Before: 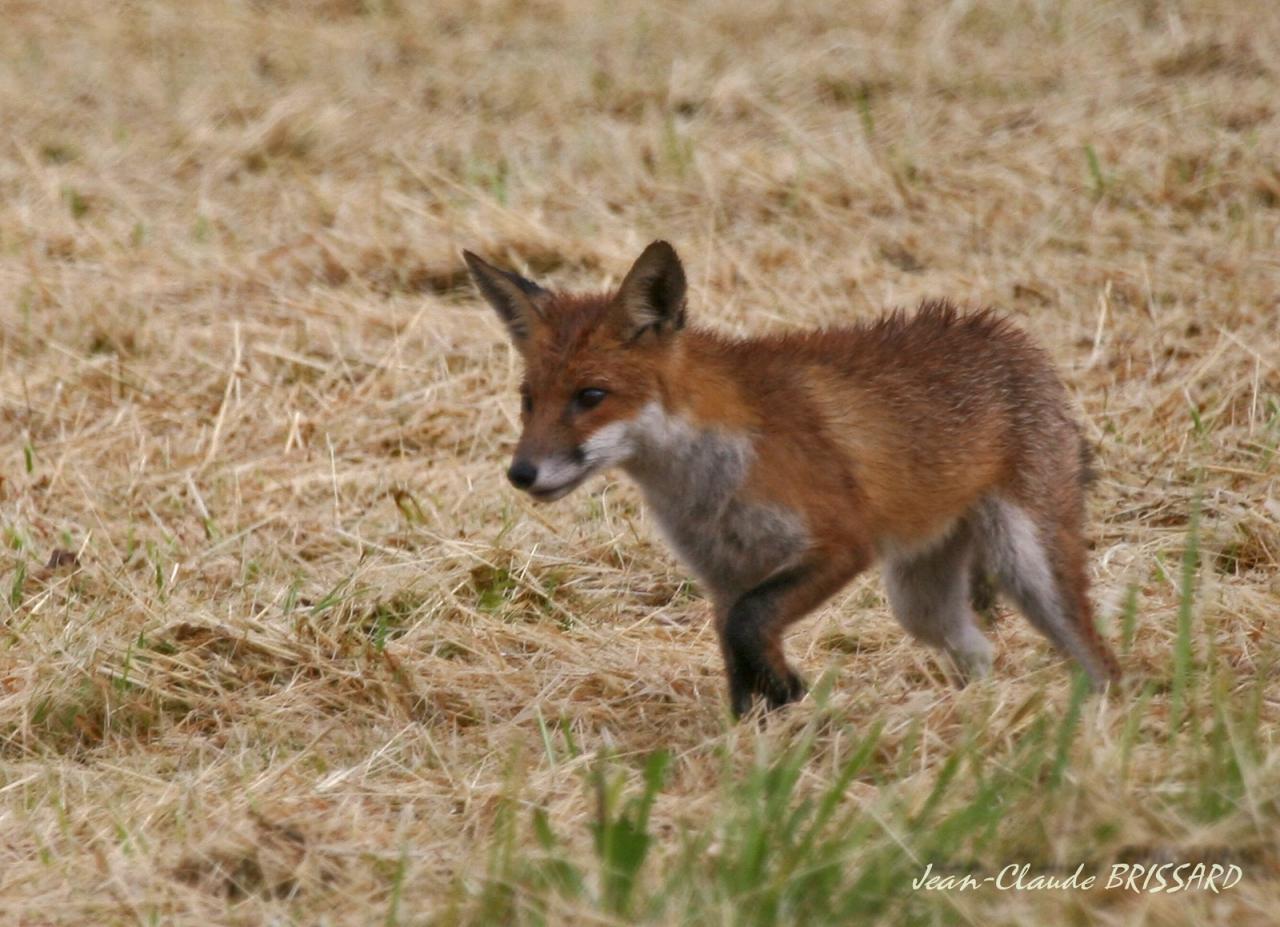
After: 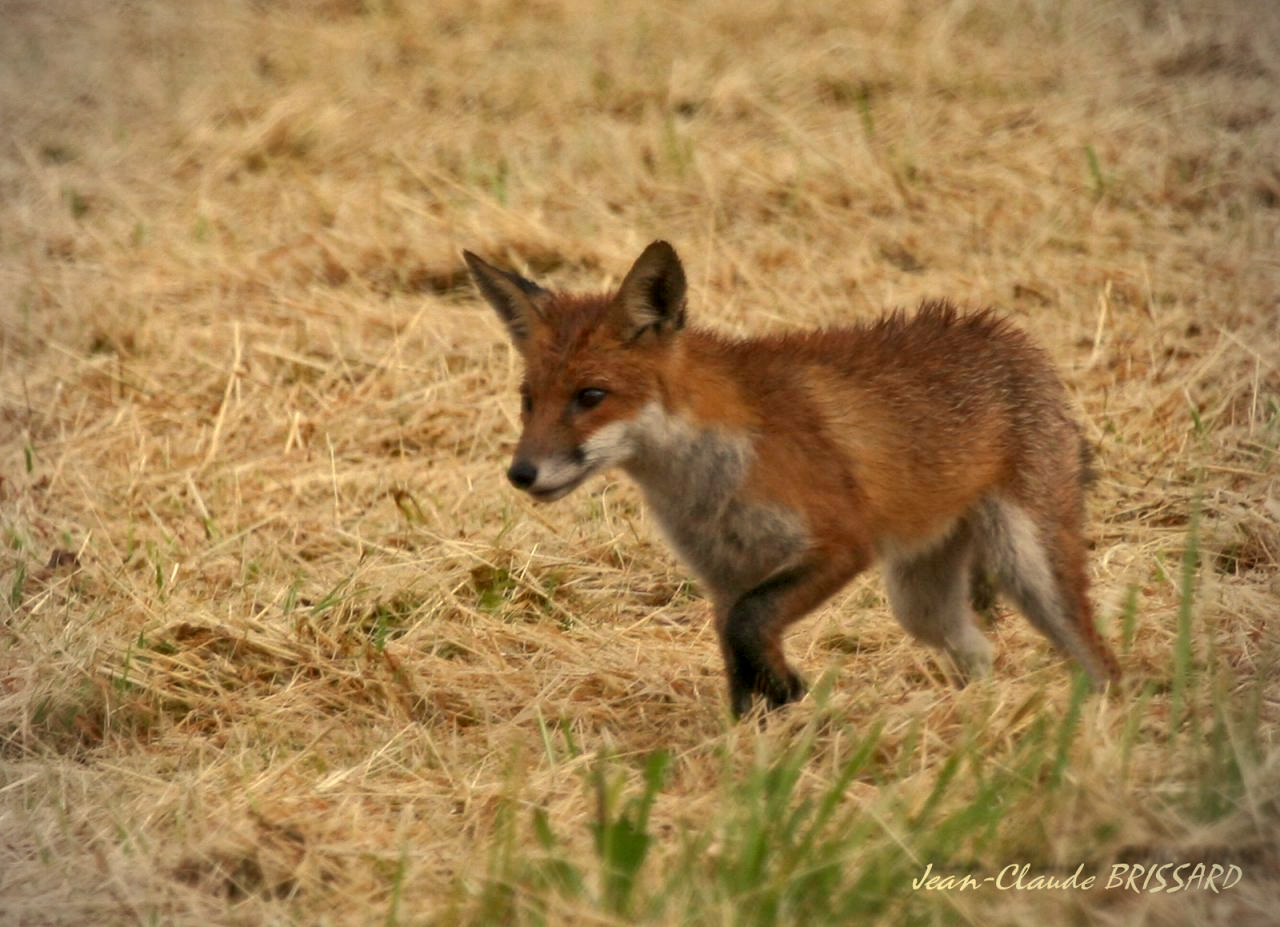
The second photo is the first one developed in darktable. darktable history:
exposure: black level correction 0.004, exposure 0.014 EV, compensate highlight preservation false
white balance: red 1.08, blue 0.791
vignetting: on, module defaults
